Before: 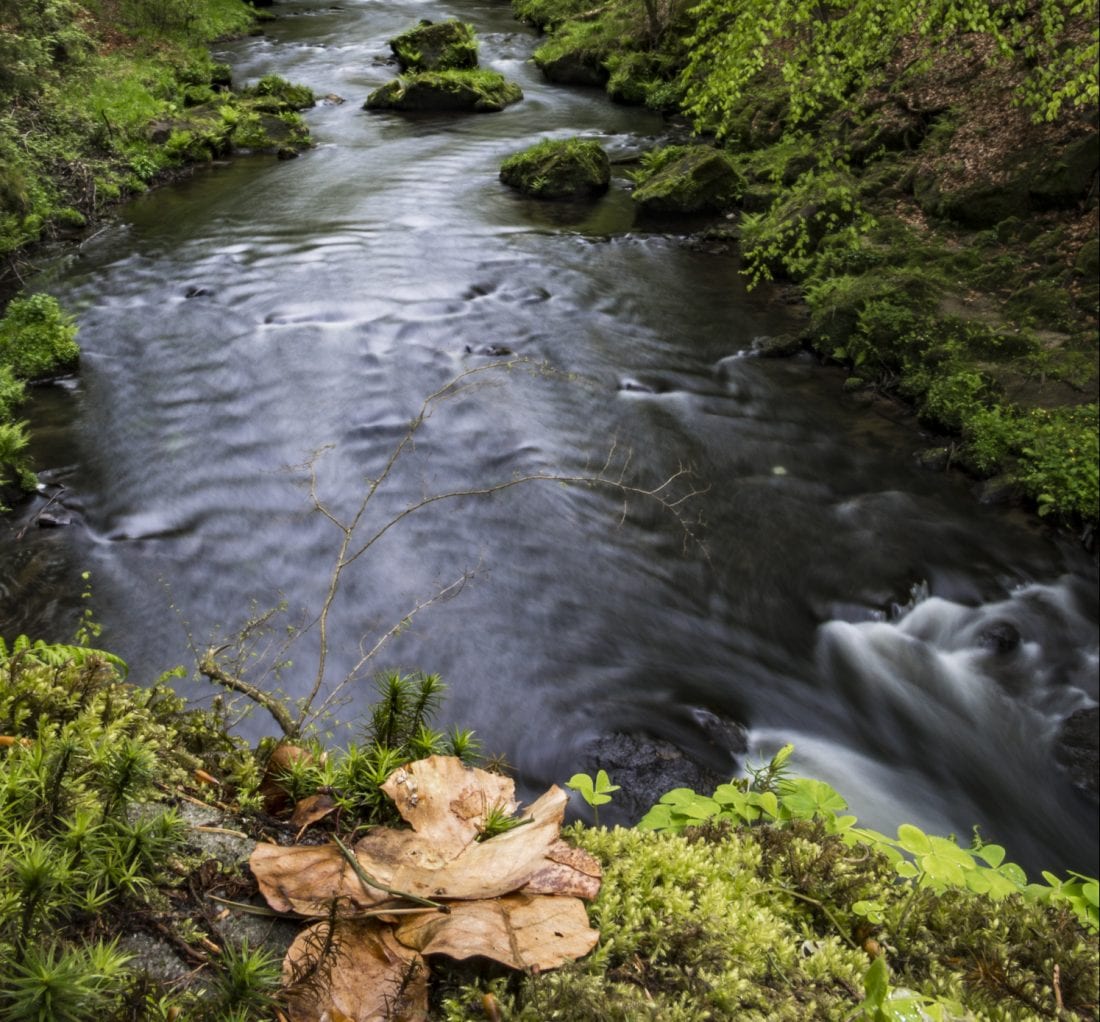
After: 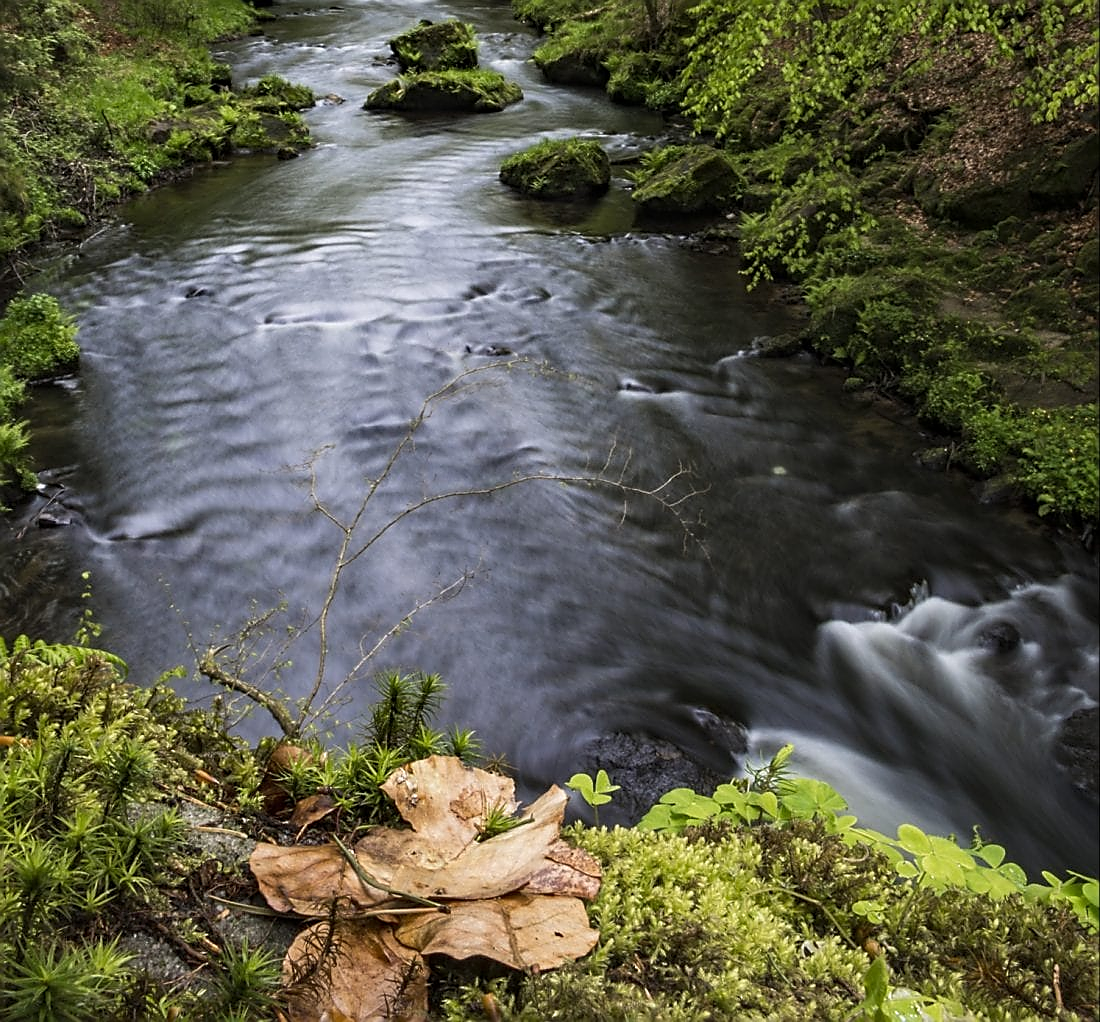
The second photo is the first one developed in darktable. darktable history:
sharpen: radius 1.387, amount 1.233, threshold 0.676
